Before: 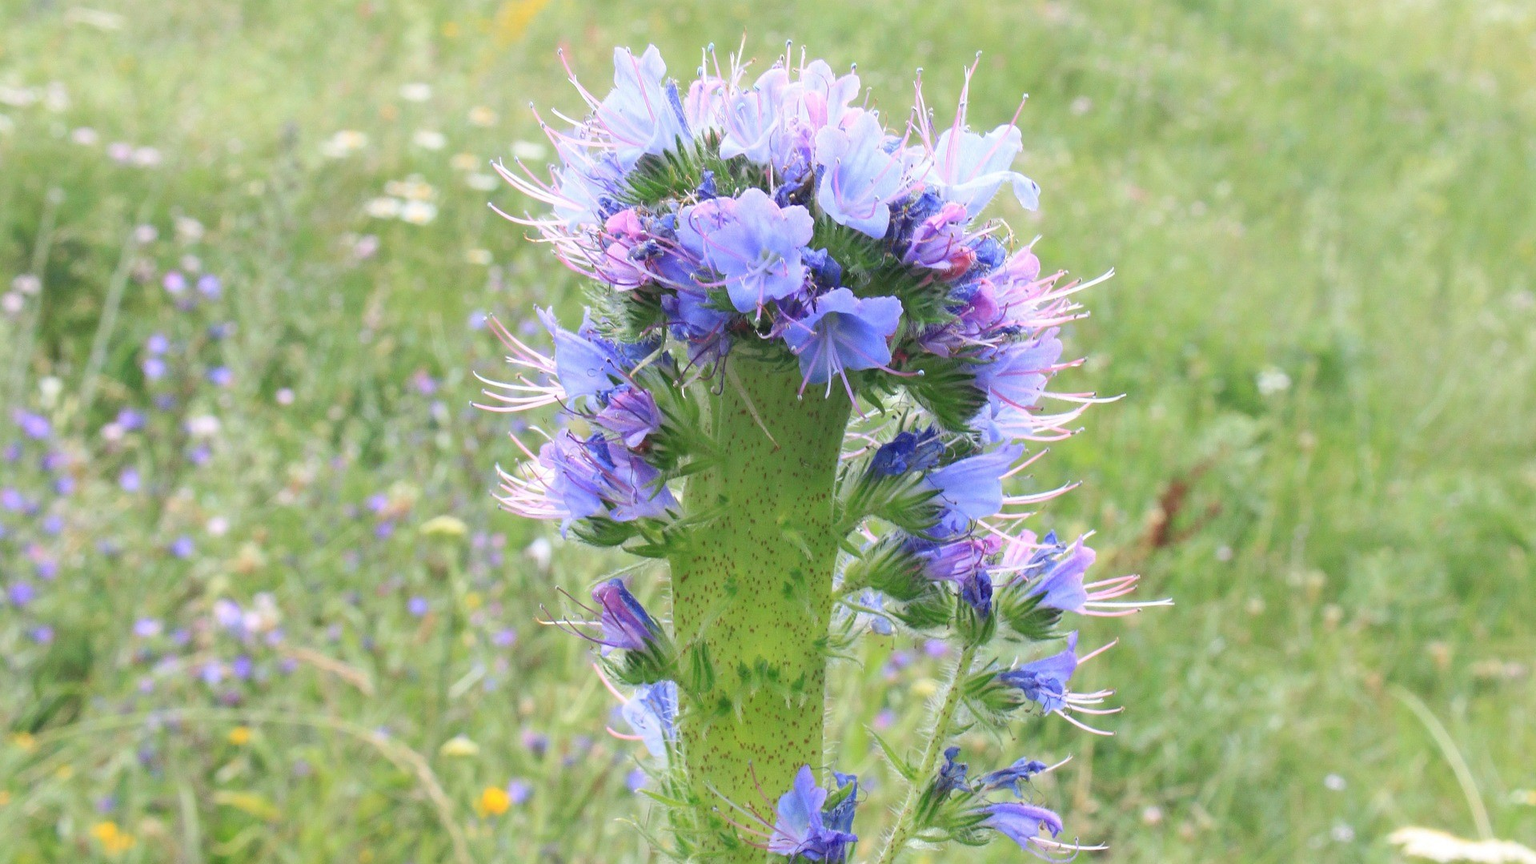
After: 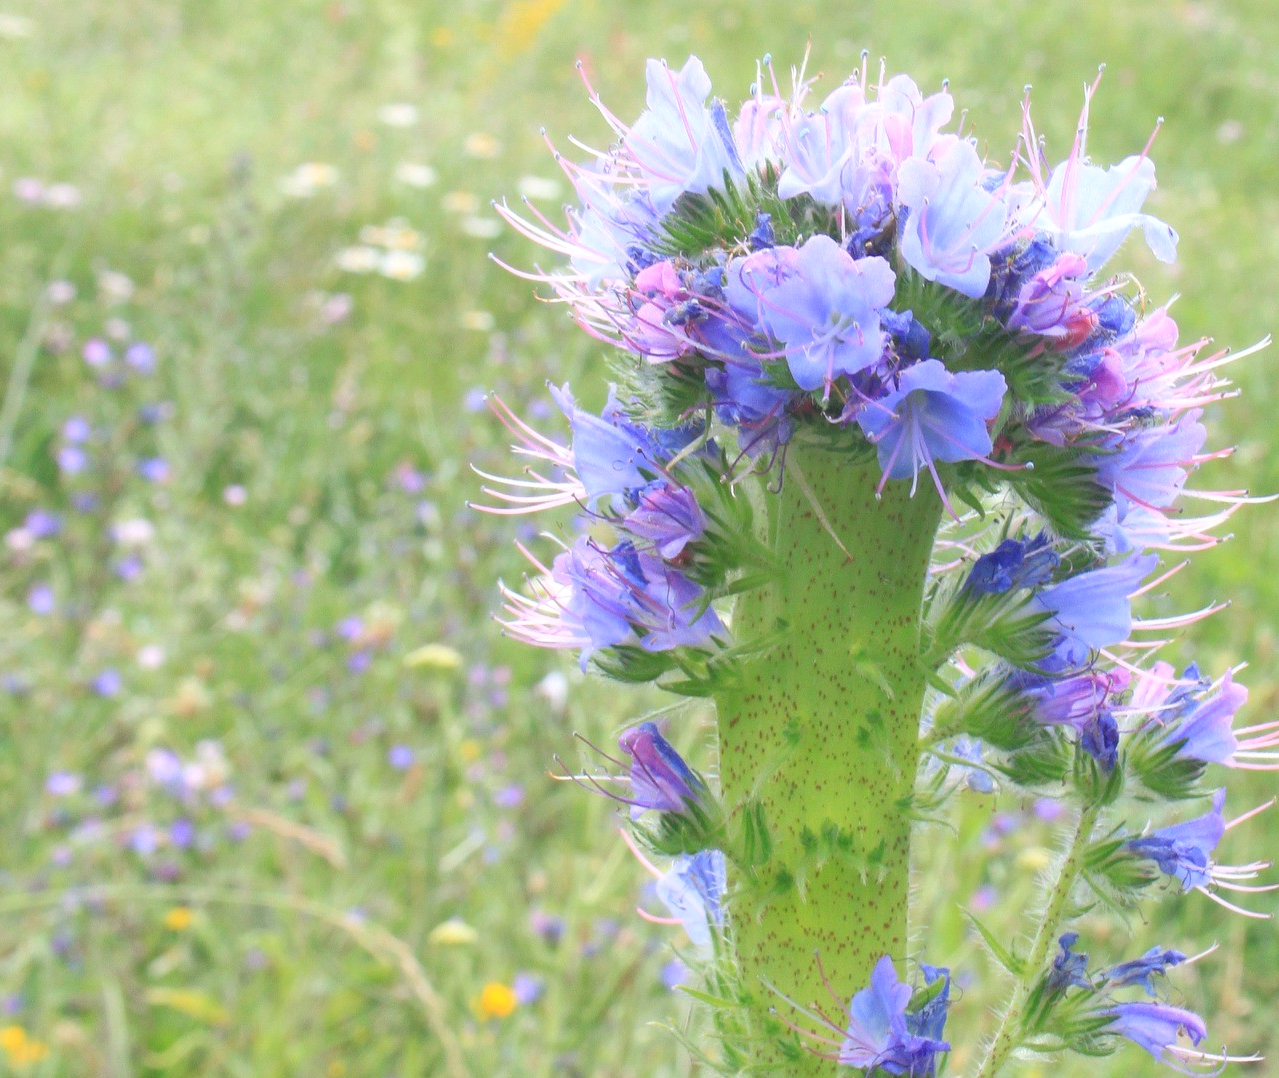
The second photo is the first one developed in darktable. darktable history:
crop and rotate: left 6.35%, right 26.998%
contrast equalizer: y [[0.5, 0.542, 0.583, 0.625, 0.667, 0.708], [0.5 ×6], [0.5 ×6], [0, 0.033, 0.067, 0.1, 0.133, 0.167], [0, 0.05, 0.1, 0.15, 0.2, 0.25]], mix -0.294
tone equalizer: -8 EV -0.001 EV, -7 EV 0.005 EV, -6 EV -0.019 EV, -5 EV 0.013 EV, -4 EV -0.007 EV, -3 EV 0.005 EV, -2 EV -0.088 EV, -1 EV -0.276 EV, +0 EV -0.558 EV
exposure: black level correction 0, exposure 0.703 EV, compensate highlight preservation false
